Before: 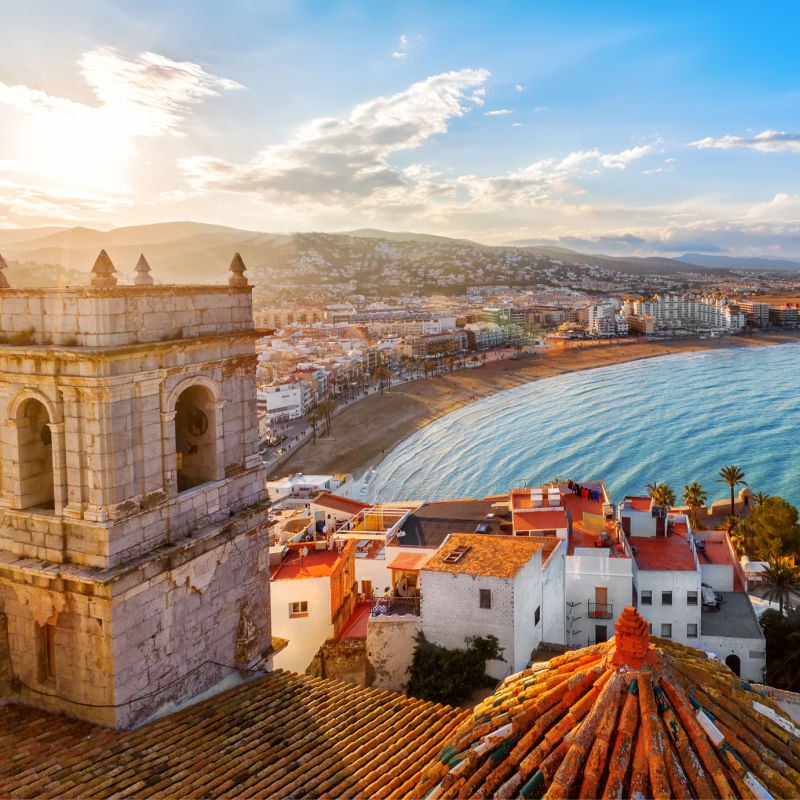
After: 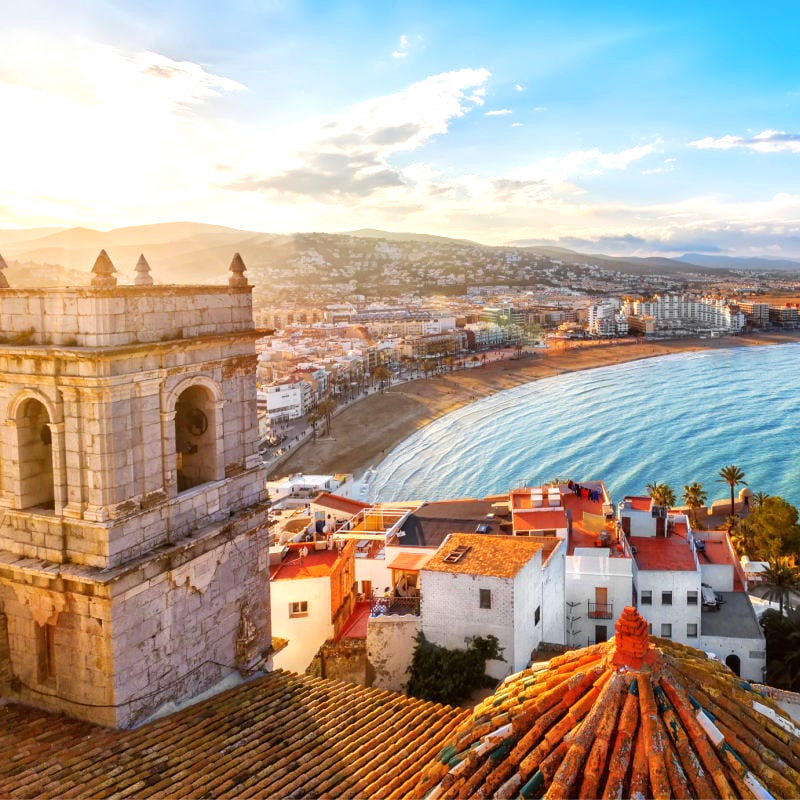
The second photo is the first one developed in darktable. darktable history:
exposure: exposure 0.446 EV, compensate highlight preservation false
